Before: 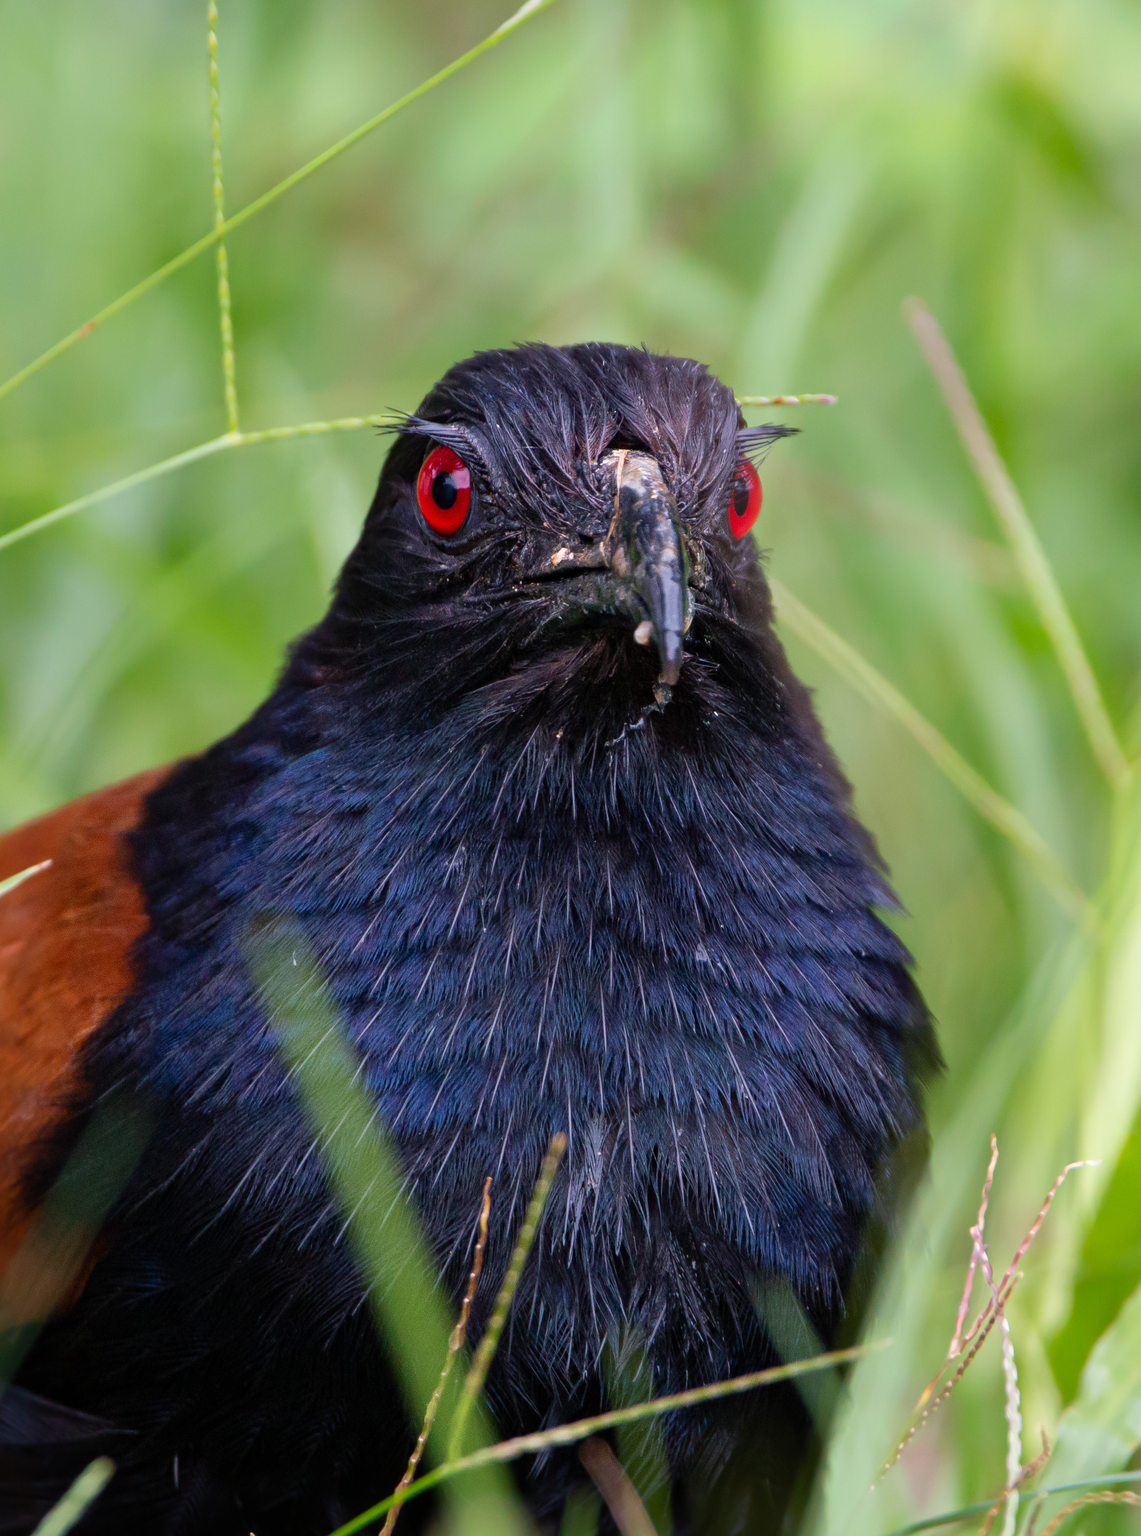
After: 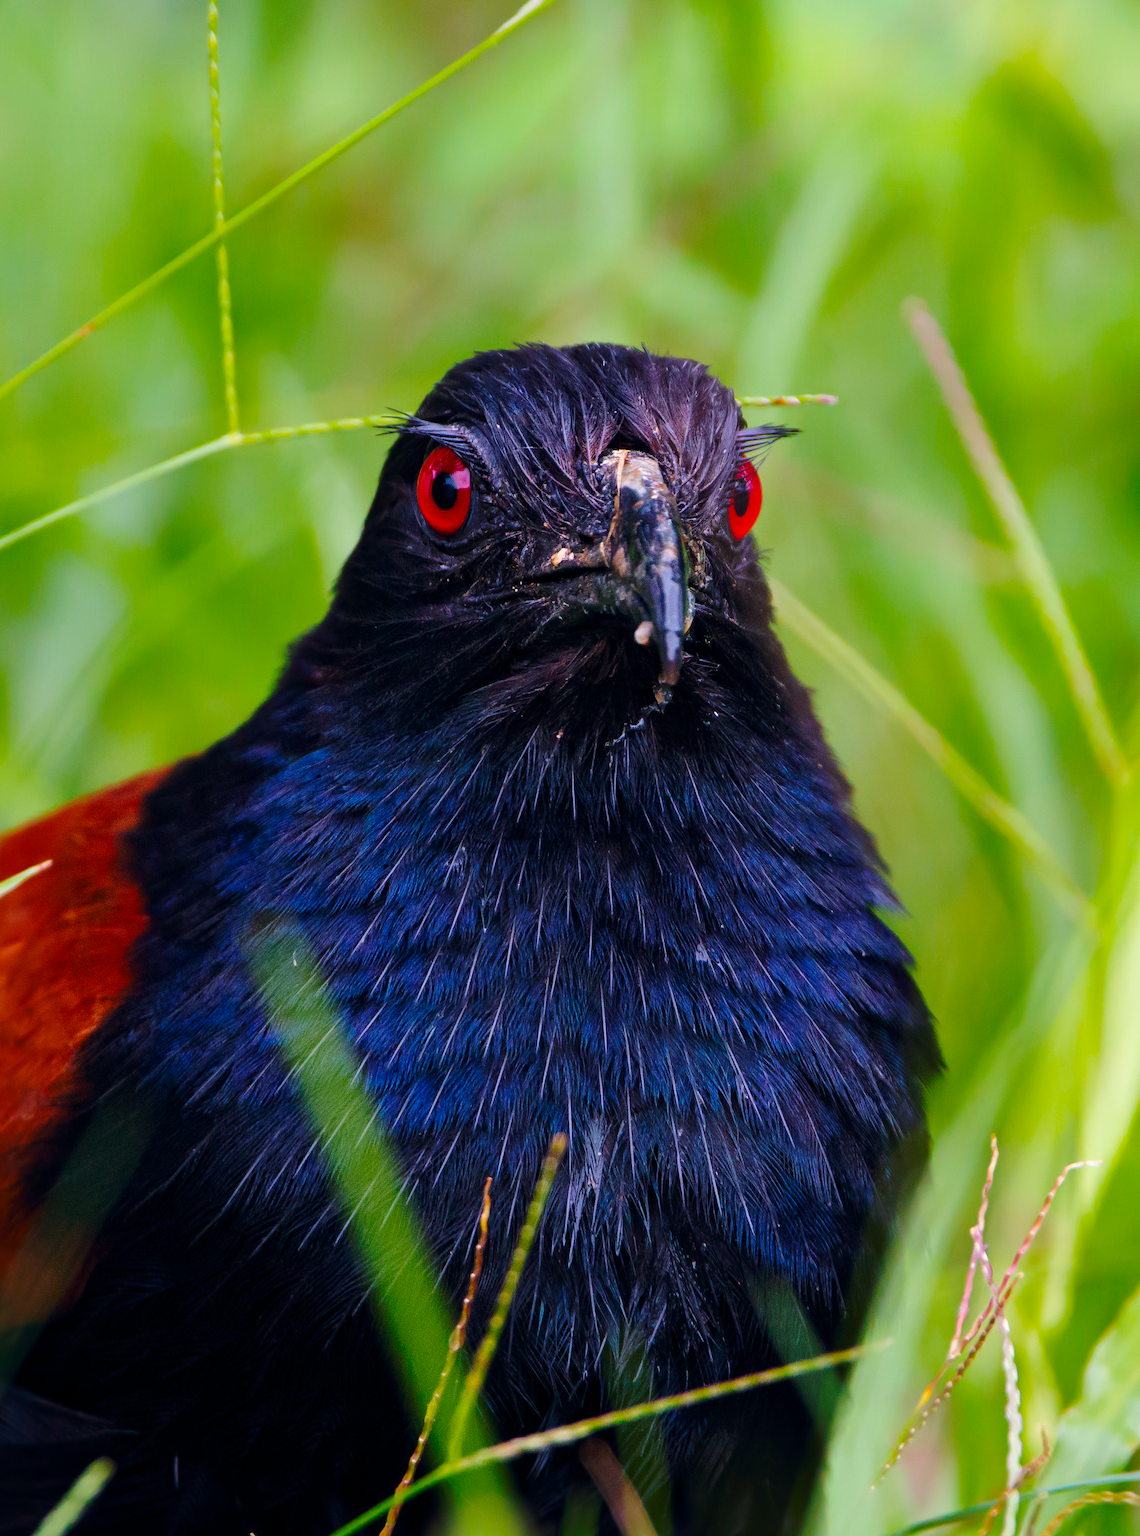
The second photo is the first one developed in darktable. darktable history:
color balance rgb: global offset › chroma 0.06%, global offset › hue 253.89°, perceptual saturation grading › global saturation 39.581%
base curve: curves: ch0 [(0, 0) (0.073, 0.04) (0.157, 0.139) (0.492, 0.492) (0.758, 0.758) (1, 1)], preserve colors none
